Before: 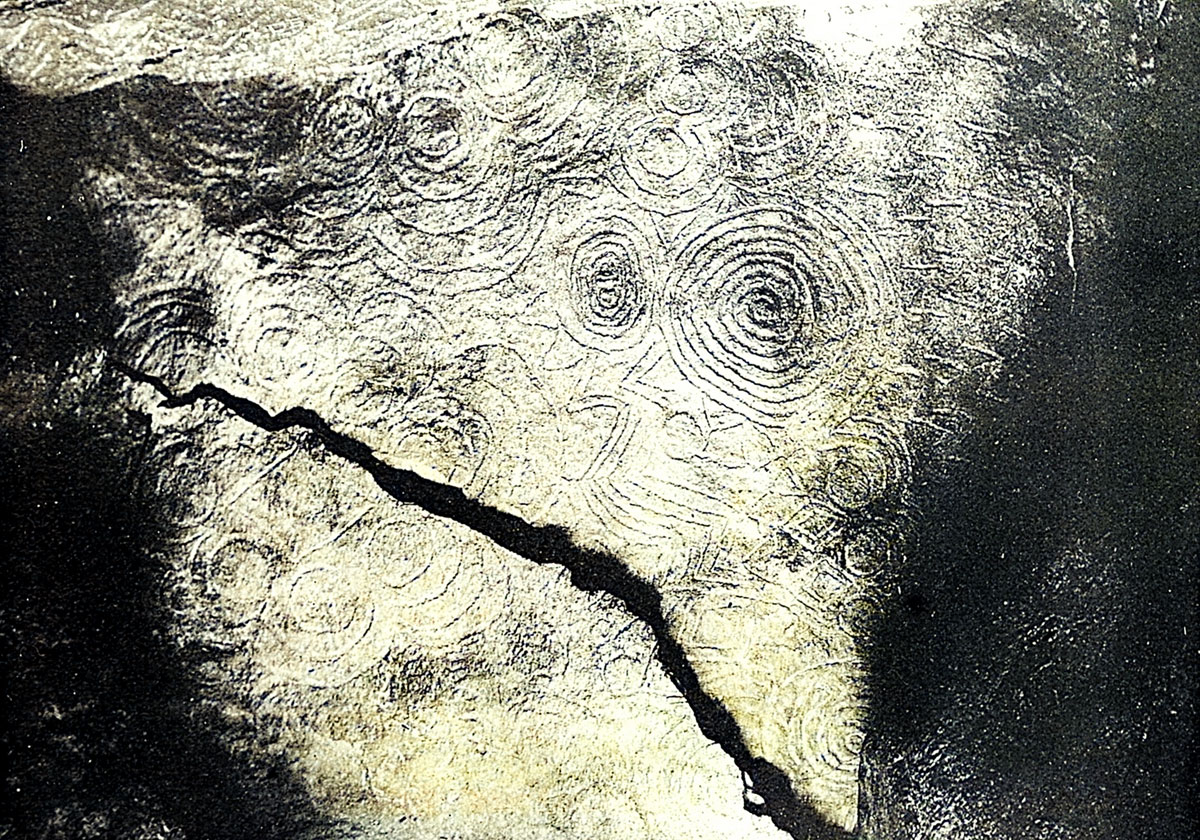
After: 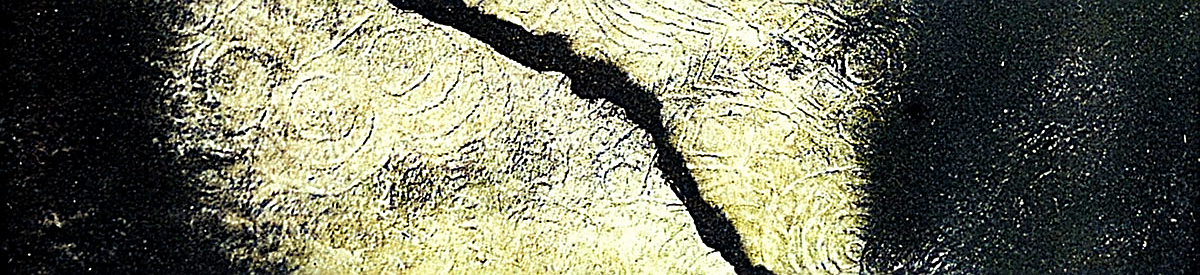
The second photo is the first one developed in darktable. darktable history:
sharpen: on, module defaults
velvia: strength 73.69%
base curve: curves: ch0 [(0, 0) (0.74, 0.67) (1, 1)], preserve colors none
crop and rotate: top 58.591%, bottom 8.643%
